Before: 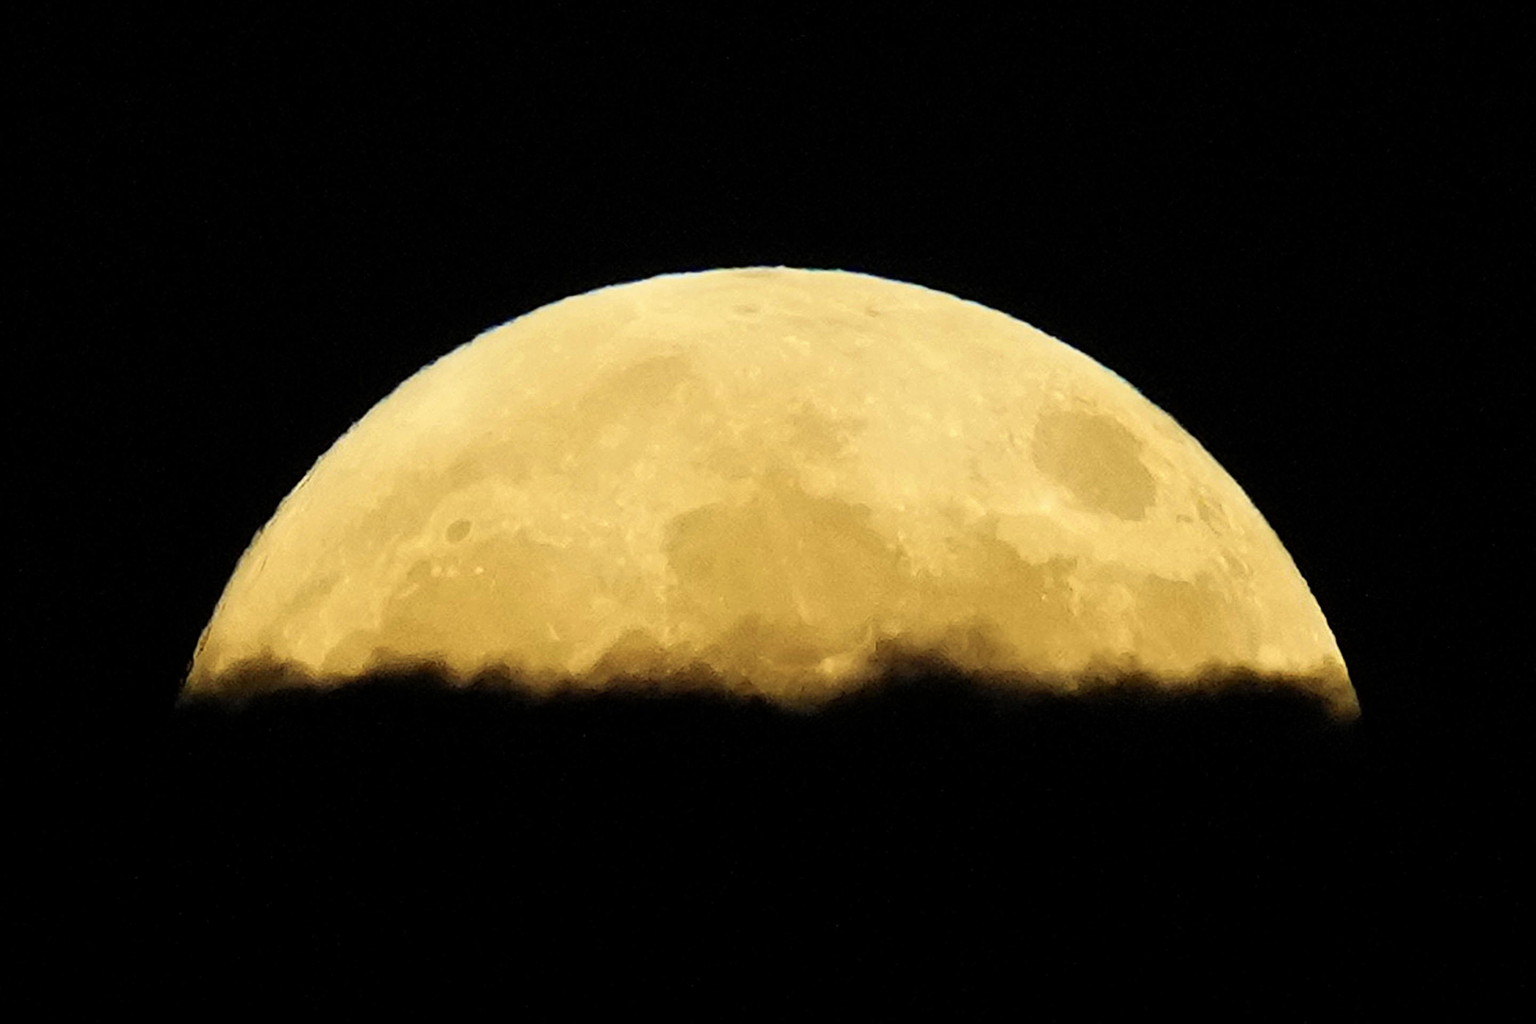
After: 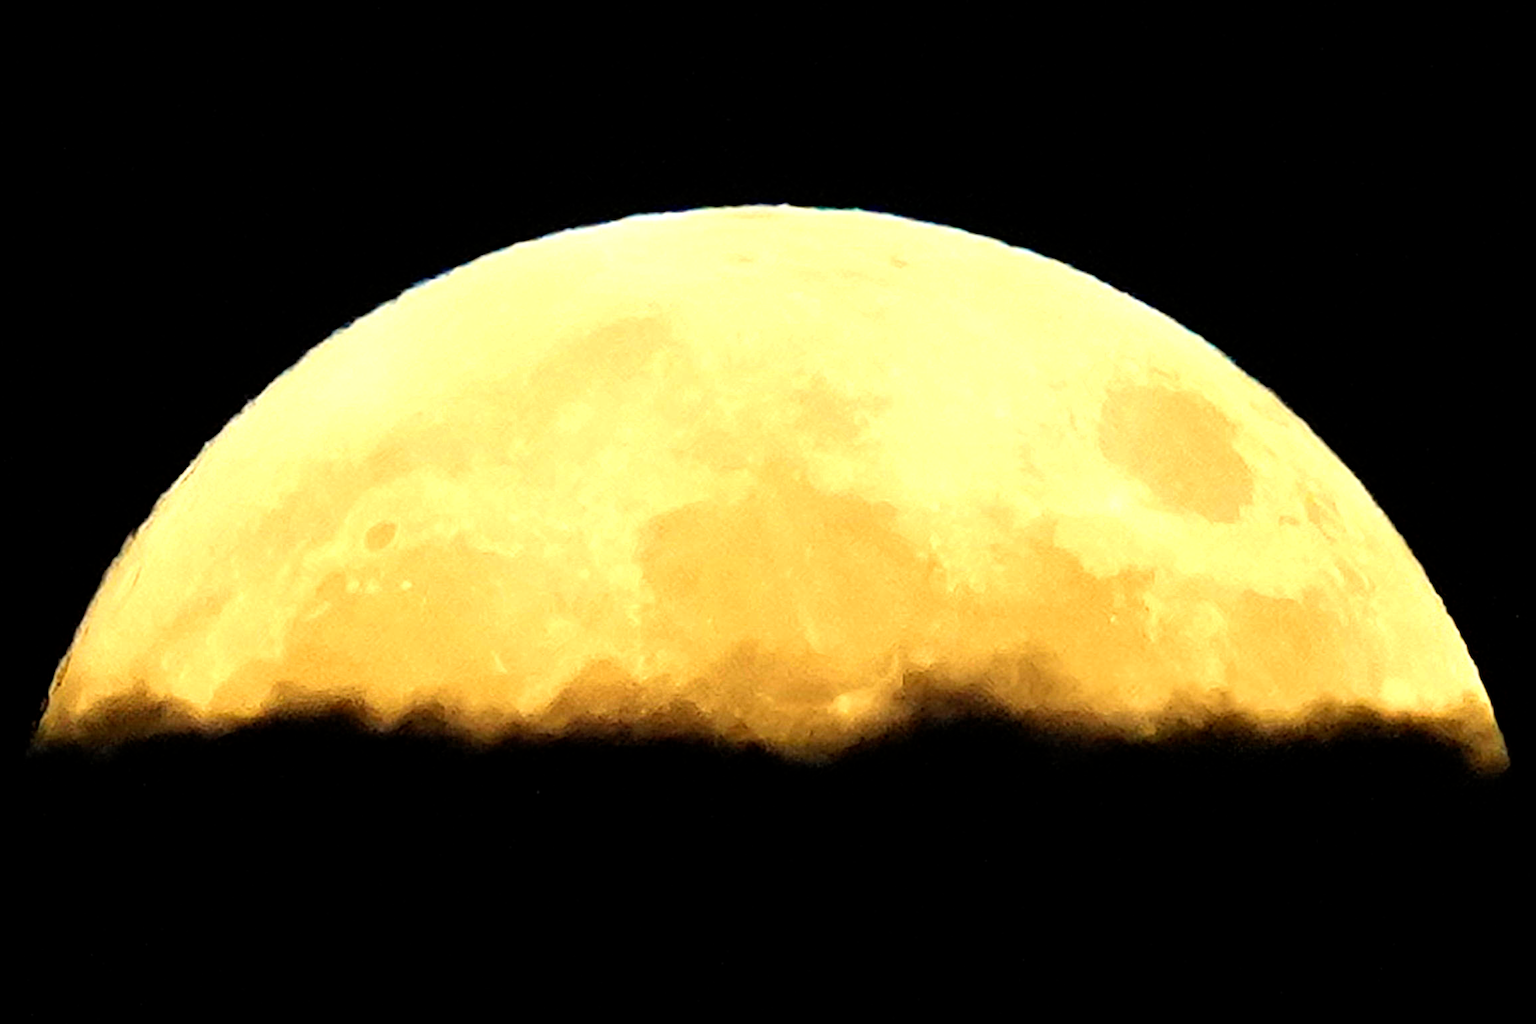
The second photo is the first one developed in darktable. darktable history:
exposure: exposure 0.661 EV, compensate highlight preservation false
crop and rotate: left 10.071%, top 10.071%, right 10.02%, bottom 10.02%
